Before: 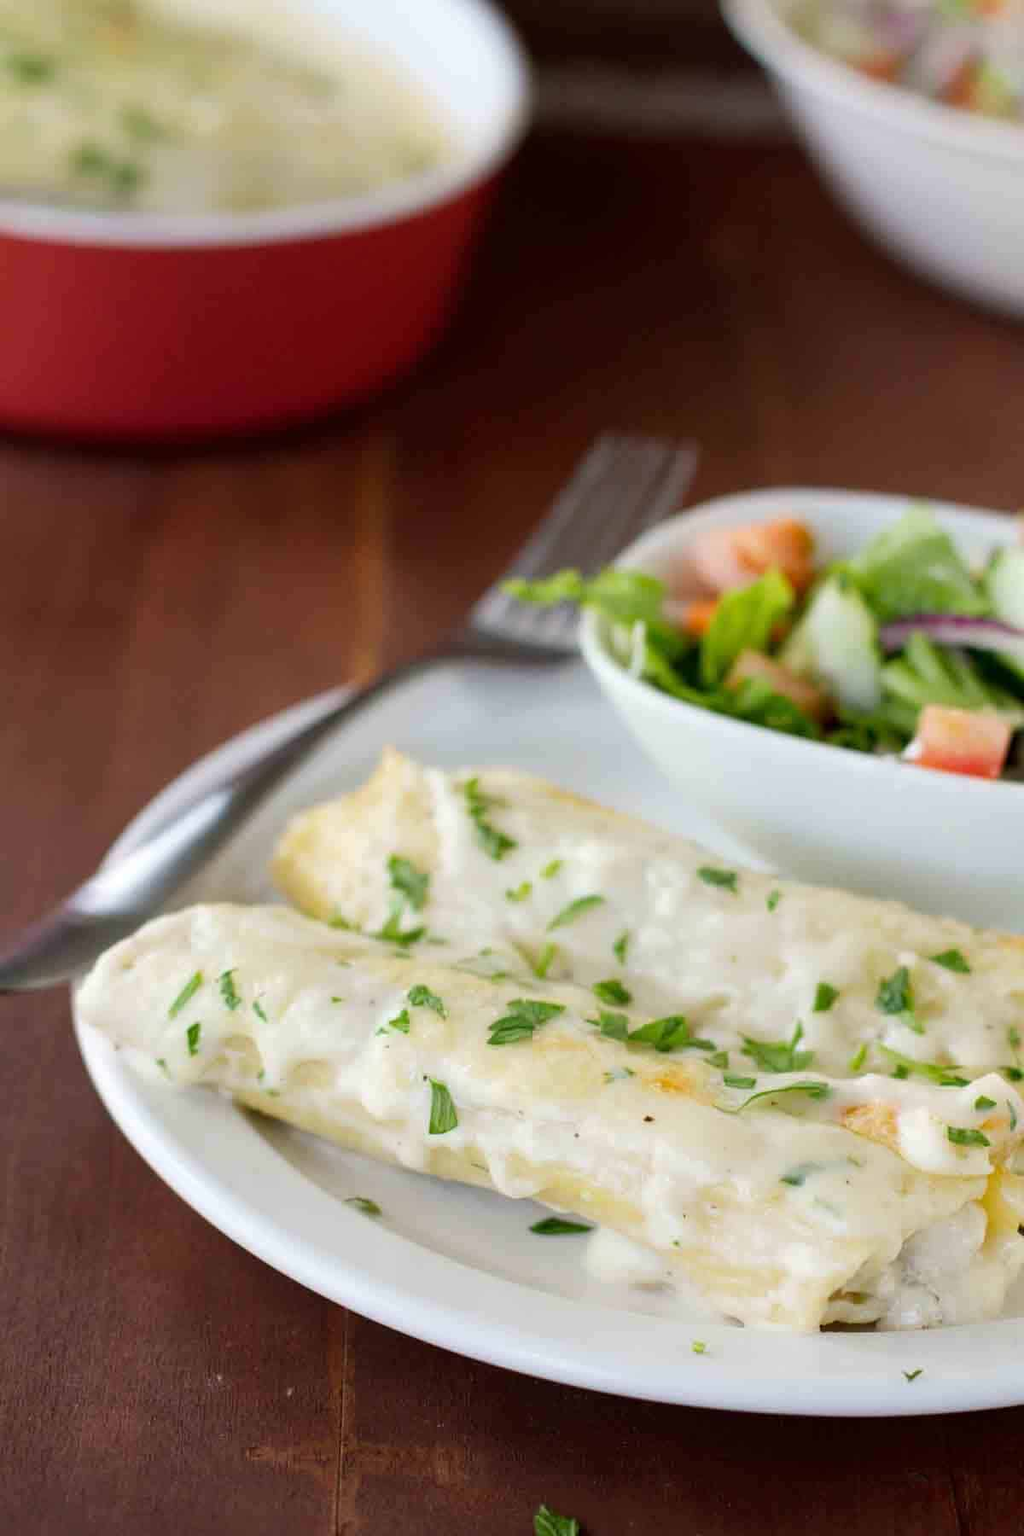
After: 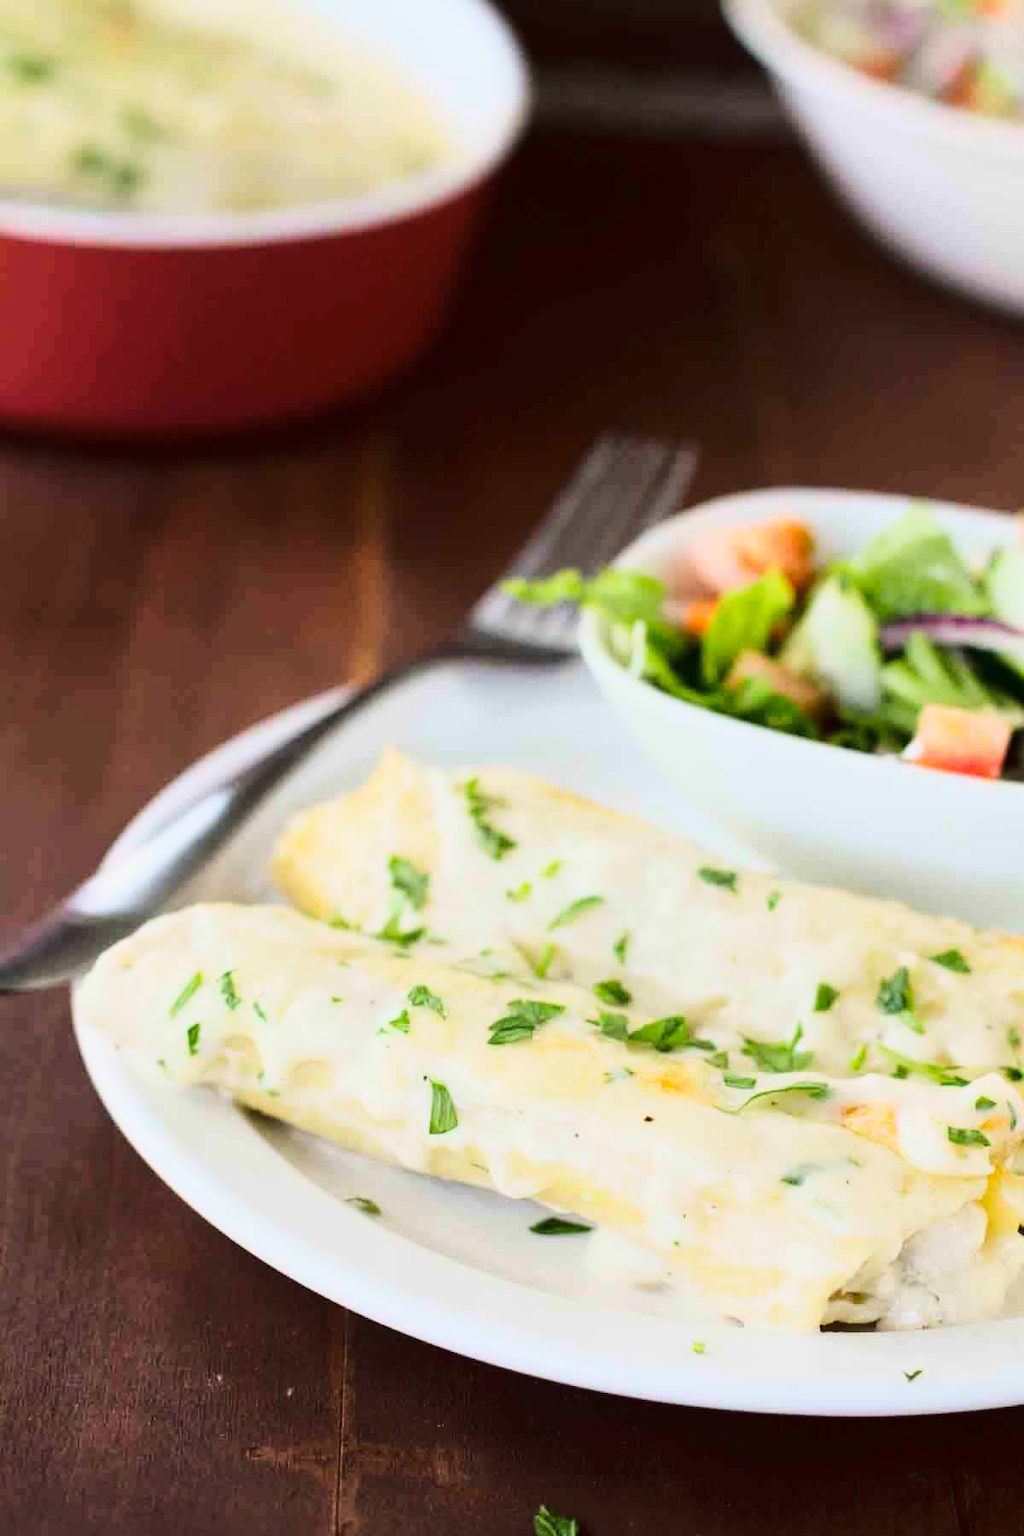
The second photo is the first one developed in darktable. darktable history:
tone curve: curves: ch0 [(0.003, 0.023) (0.071, 0.052) (0.236, 0.197) (0.466, 0.557) (0.625, 0.761) (0.783, 0.9) (0.994, 0.968)]; ch1 [(0, 0) (0.262, 0.227) (0.417, 0.386) (0.469, 0.467) (0.502, 0.498) (0.528, 0.53) (0.573, 0.579) (0.605, 0.621) (0.644, 0.671) (0.686, 0.728) (0.994, 0.987)]; ch2 [(0, 0) (0.262, 0.188) (0.385, 0.353) (0.427, 0.424) (0.495, 0.493) (0.515, 0.54) (0.547, 0.561) (0.589, 0.613) (0.644, 0.748) (1, 1)], color space Lab, linked channels, preserve colors none
